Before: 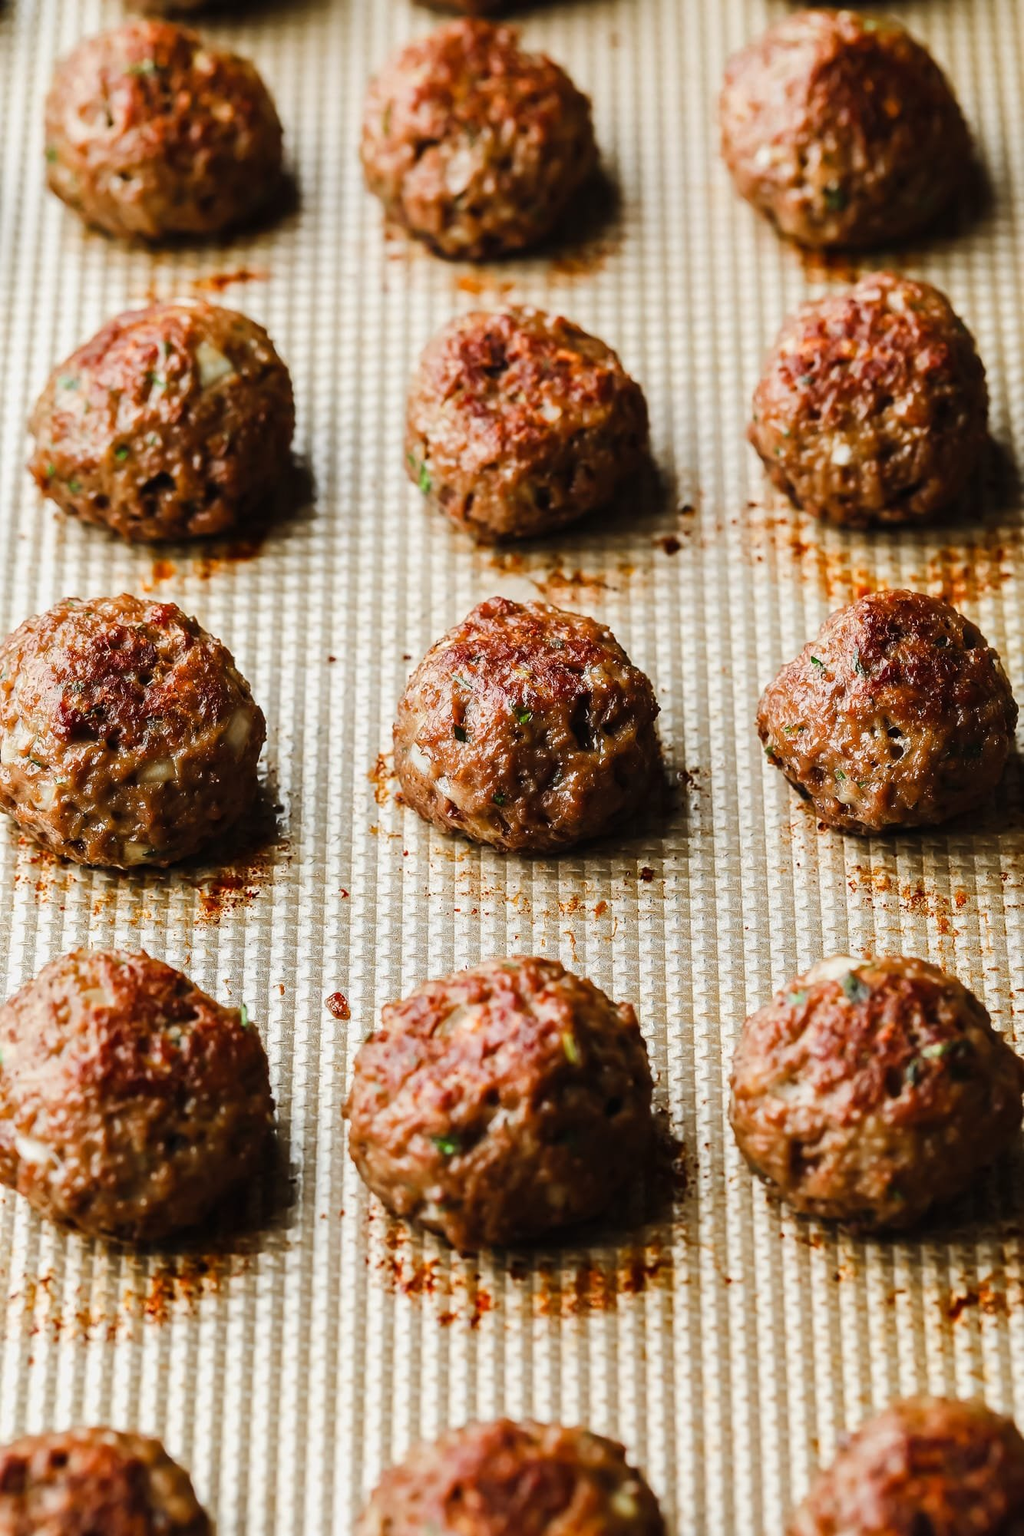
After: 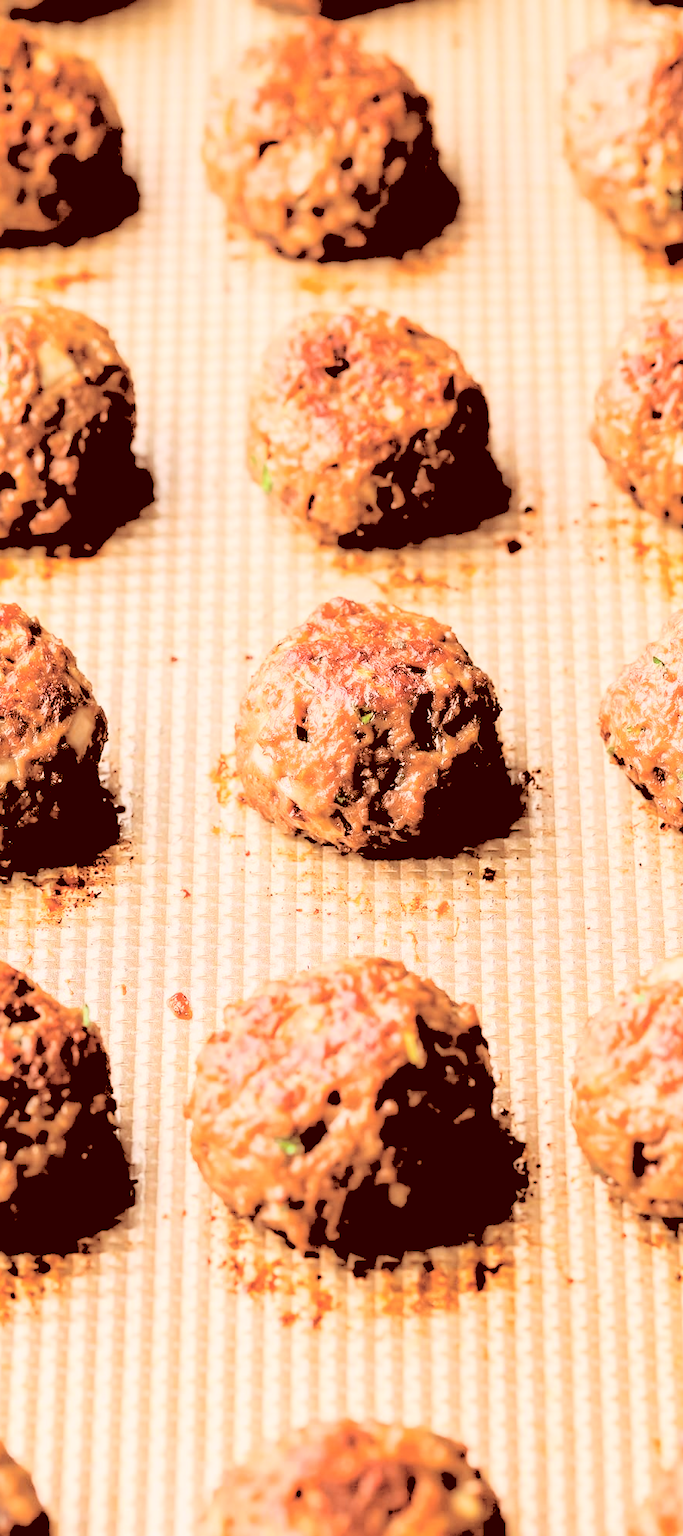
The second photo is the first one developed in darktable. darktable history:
shadows and highlights: radius 121.13, shadows 21.4, white point adjustment -9.72, highlights -14.39, soften with gaussian
exposure: black level correction 0, exposure 0.95 EV, compensate exposure bias true, compensate highlight preservation false
contrast brightness saturation: brightness 1
crop and rotate: left 15.446%, right 17.836%
color correction: highlights a* 9.03, highlights b* 8.71, shadows a* 40, shadows b* 40, saturation 0.8
rgb levels: levels [[0.029, 0.461, 0.922], [0, 0.5, 1], [0, 0.5, 1]]
levels: mode automatic, black 0.023%, white 99.97%, levels [0.062, 0.494, 0.925]
